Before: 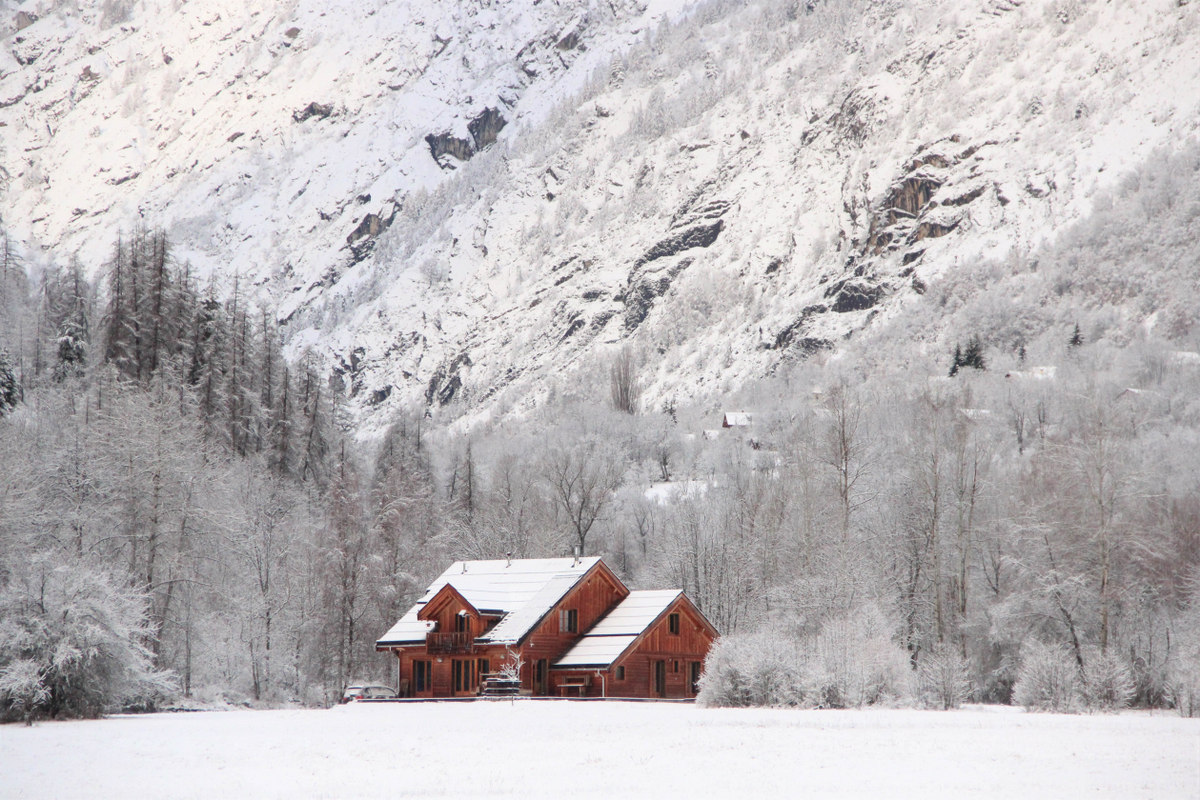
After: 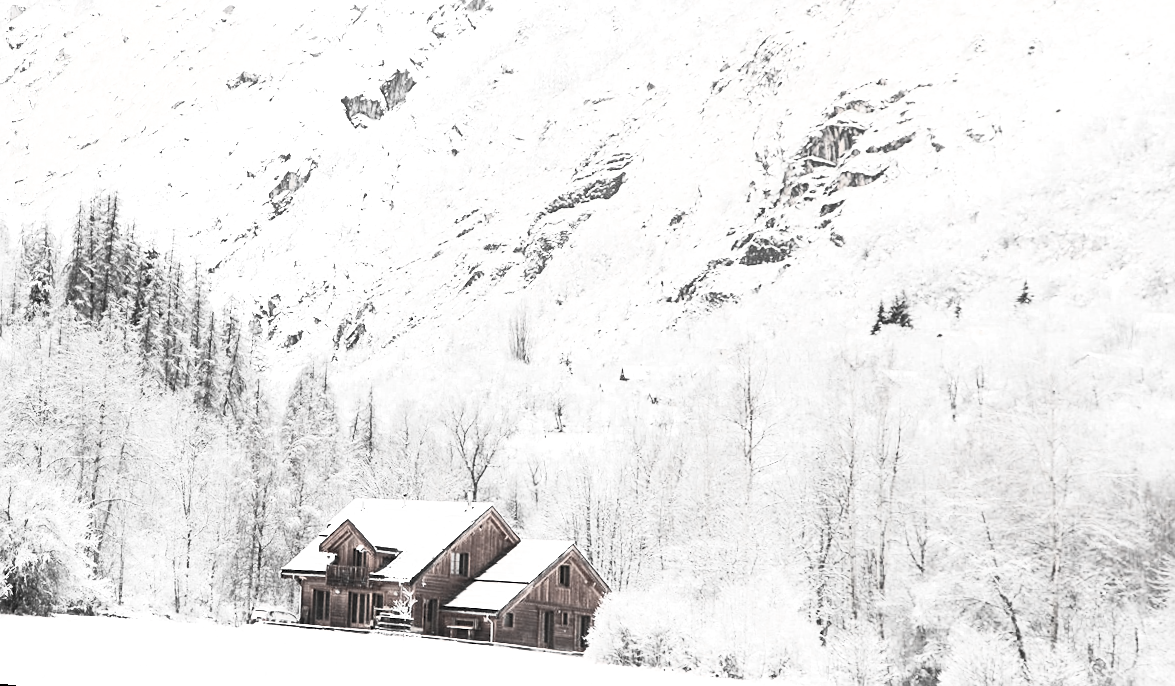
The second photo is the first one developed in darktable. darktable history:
local contrast: mode bilateral grid, contrast 100, coarseness 100, detail 94%, midtone range 0.2
exposure: exposure 0.207 EV, compensate highlight preservation false
sharpen: on, module defaults
color zones: curves: ch0 [(0, 0.613) (0.01, 0.613) (0.245, 0.448) (0.498, 0.529) (0.642, 0.665) (0.879, 0.777) (0.99, 0.613)]; ch1 [(0, 0.035) (0.121, 0.189) (0.259, 0.197) (0.415, 0.061) (0.589, 0.022) (0.732, 0.022) (0.857, 0.026) (0.991, 0.053)]
rotate and perspective: rotation 1.69°, lens shift (vertical) -0.023, lens shift (horizontal) -0.291, crop left 0.025, crop right 0.988, crop top 0.092, crop bottom 0.842
contrast brightness saturation: contrast 0.57, brightness 0.57, saturation -0.34
